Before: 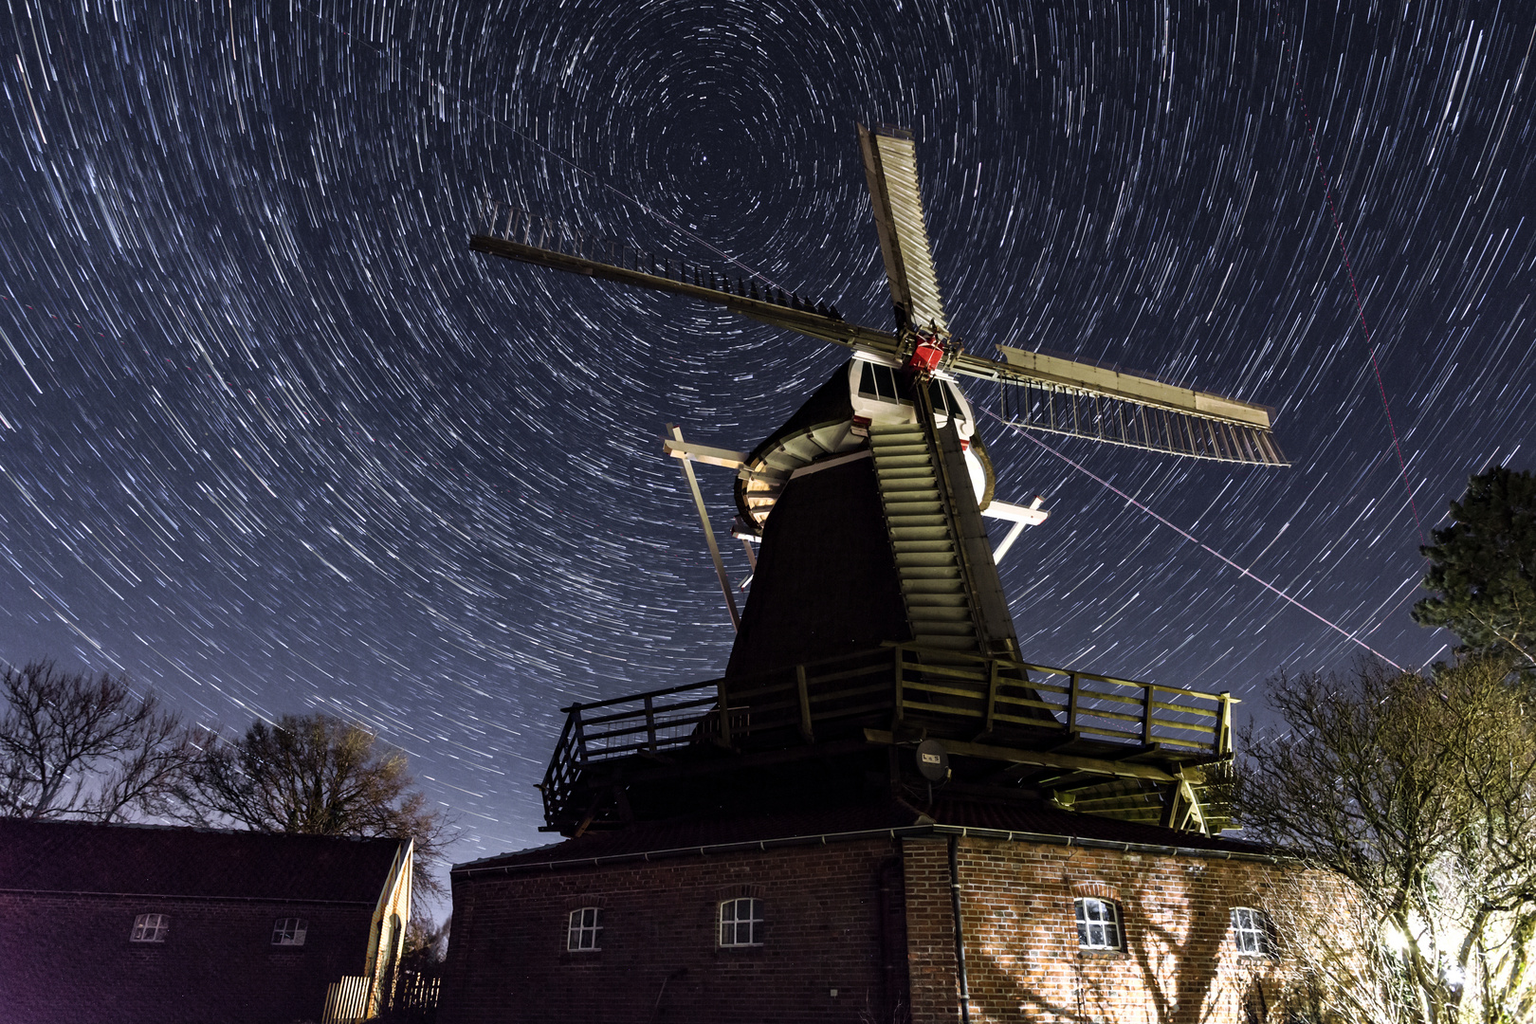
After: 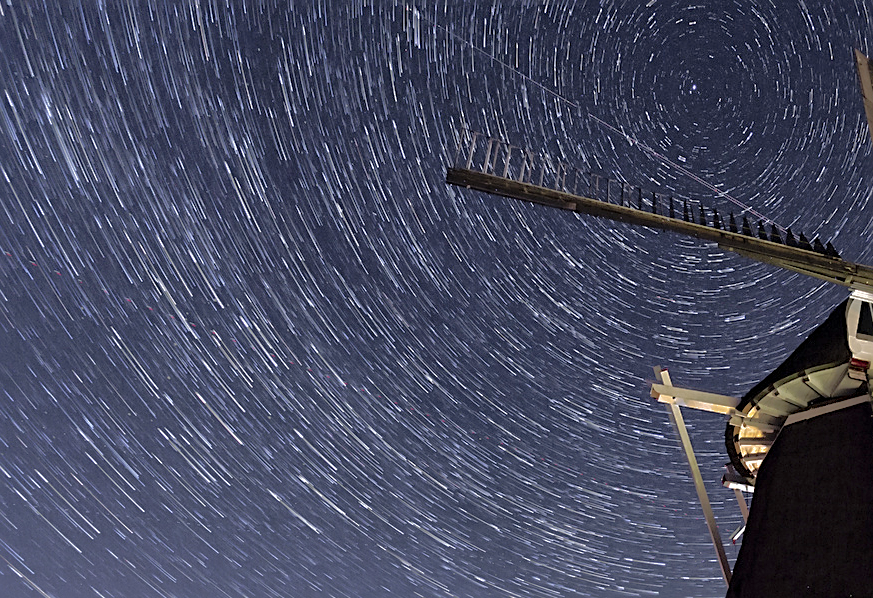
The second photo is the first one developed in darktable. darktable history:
crop and rotate: left 3.047%, top 7.56%, right 43.033%, bottom 37.006%
shadows and highlights: shadows 60.03, highlights -59.94
sharpen: on, module defaults
